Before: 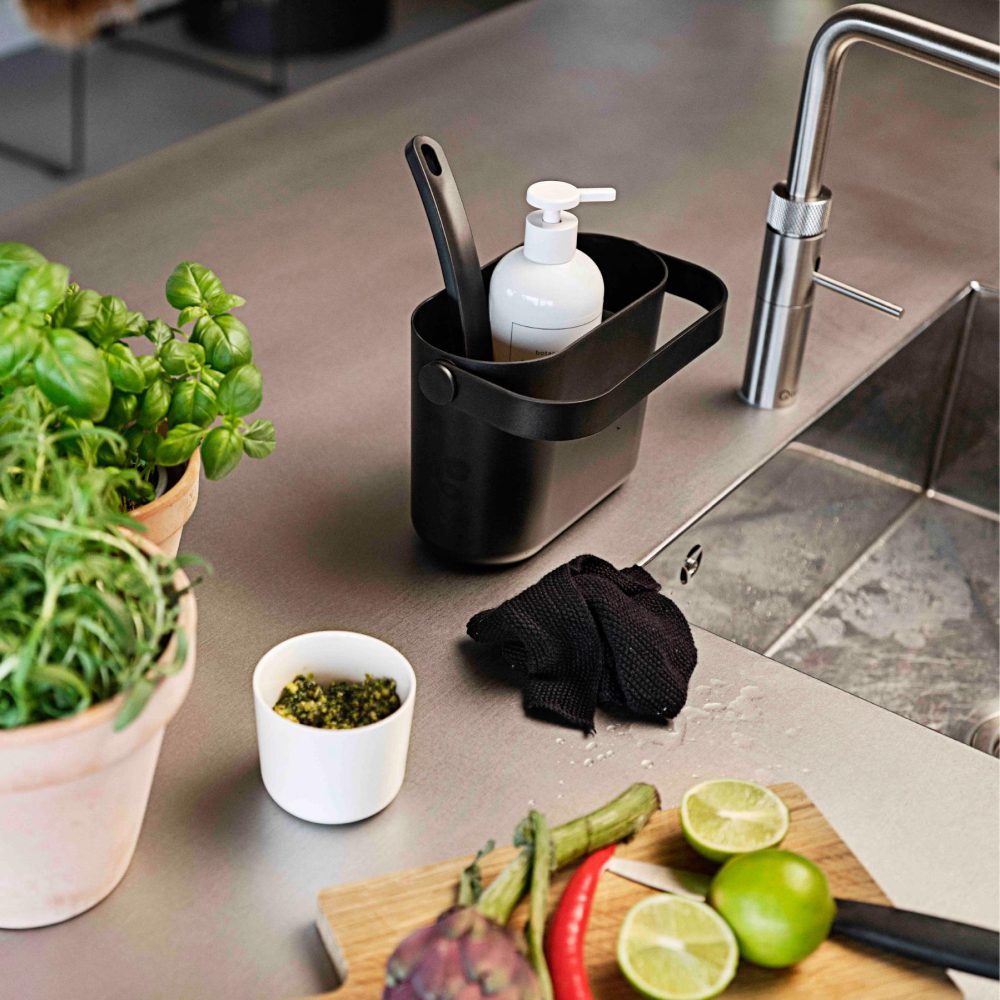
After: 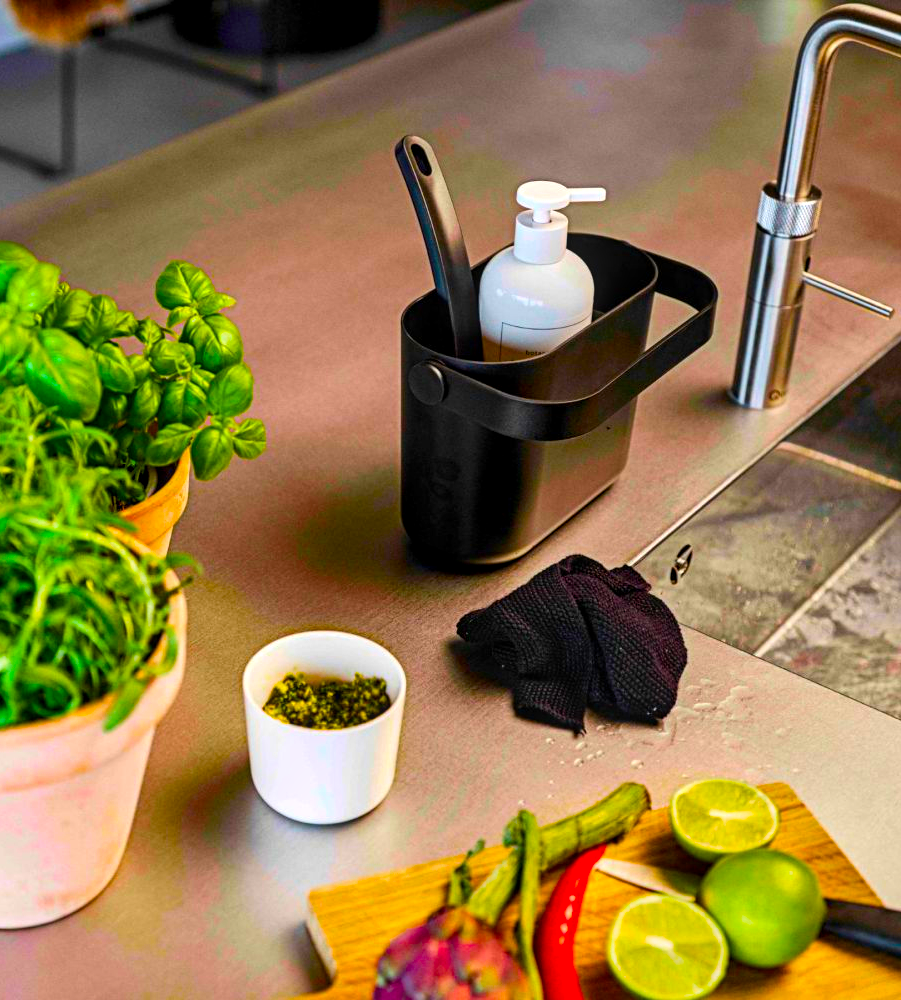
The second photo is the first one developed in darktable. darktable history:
color balance rgb: linear chroma grading › global chroma 42%, perceptual saturation grading › global saturation 42%, global vibrance 33%
local contrast: detail 130%
contrast brightness saturation: contrast 0.08, saturation 0.2
crop and rotate: left 1.088%, right 8.807%
